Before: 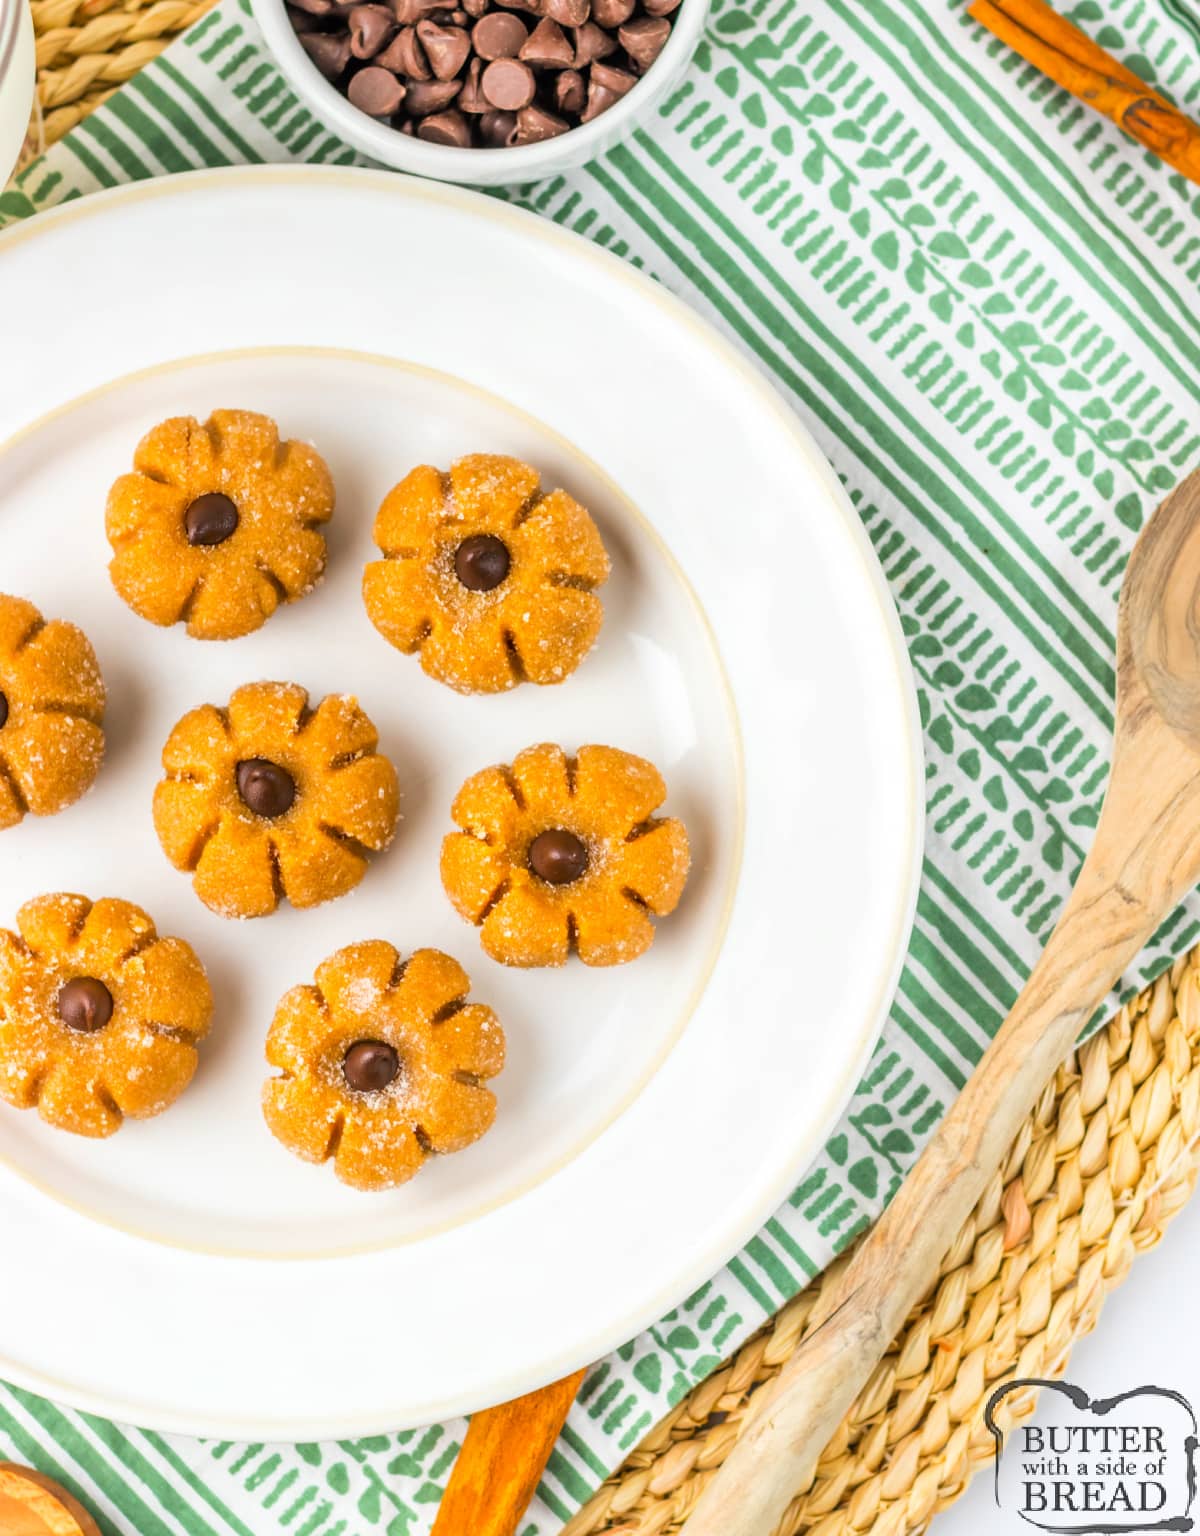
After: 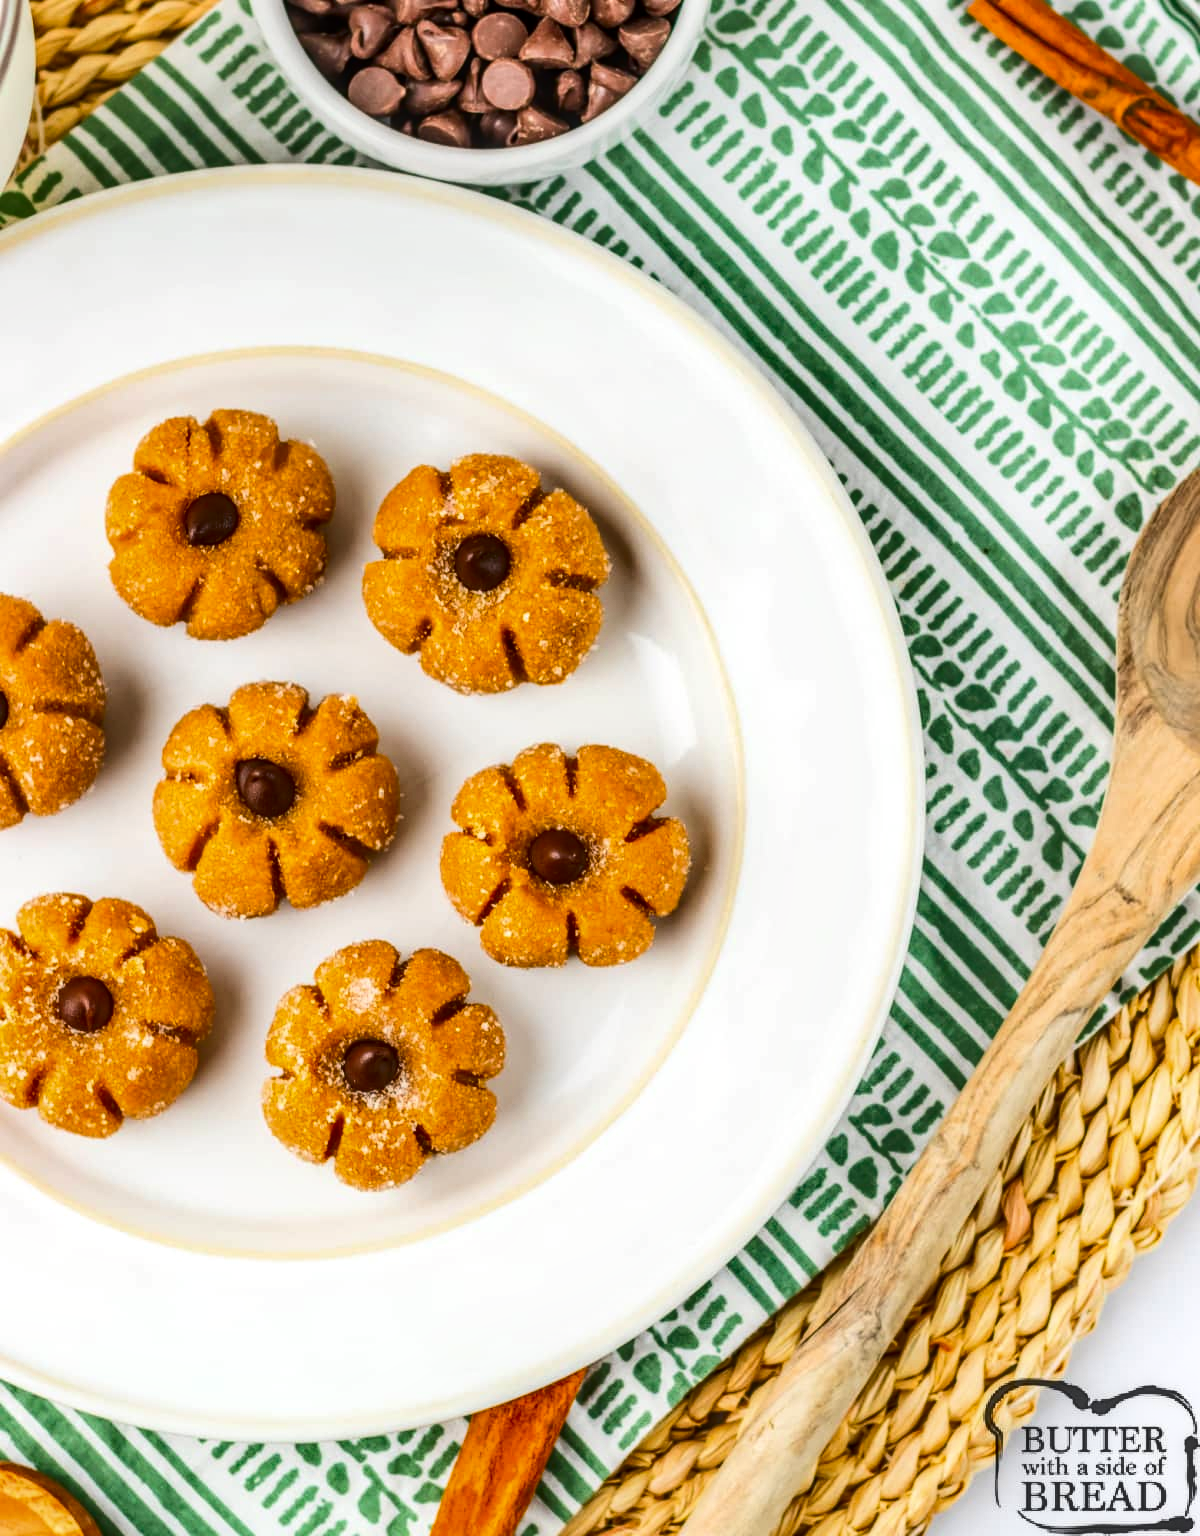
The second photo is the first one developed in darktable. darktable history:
white balance: emerald 1
local contrast: highlights 25%, detail 130%
contrast equalizer: octaves 7, y [[0.6 ×6], [0.55 ×6], [0 ×6], [0 ×6], [0 ×6]], mix -0.36
shadows and highlights: low approximation 0.01, soften with gaussian
contrast brightness saturation: contrast 0.2, brightness -0.11, saturation 0.1
